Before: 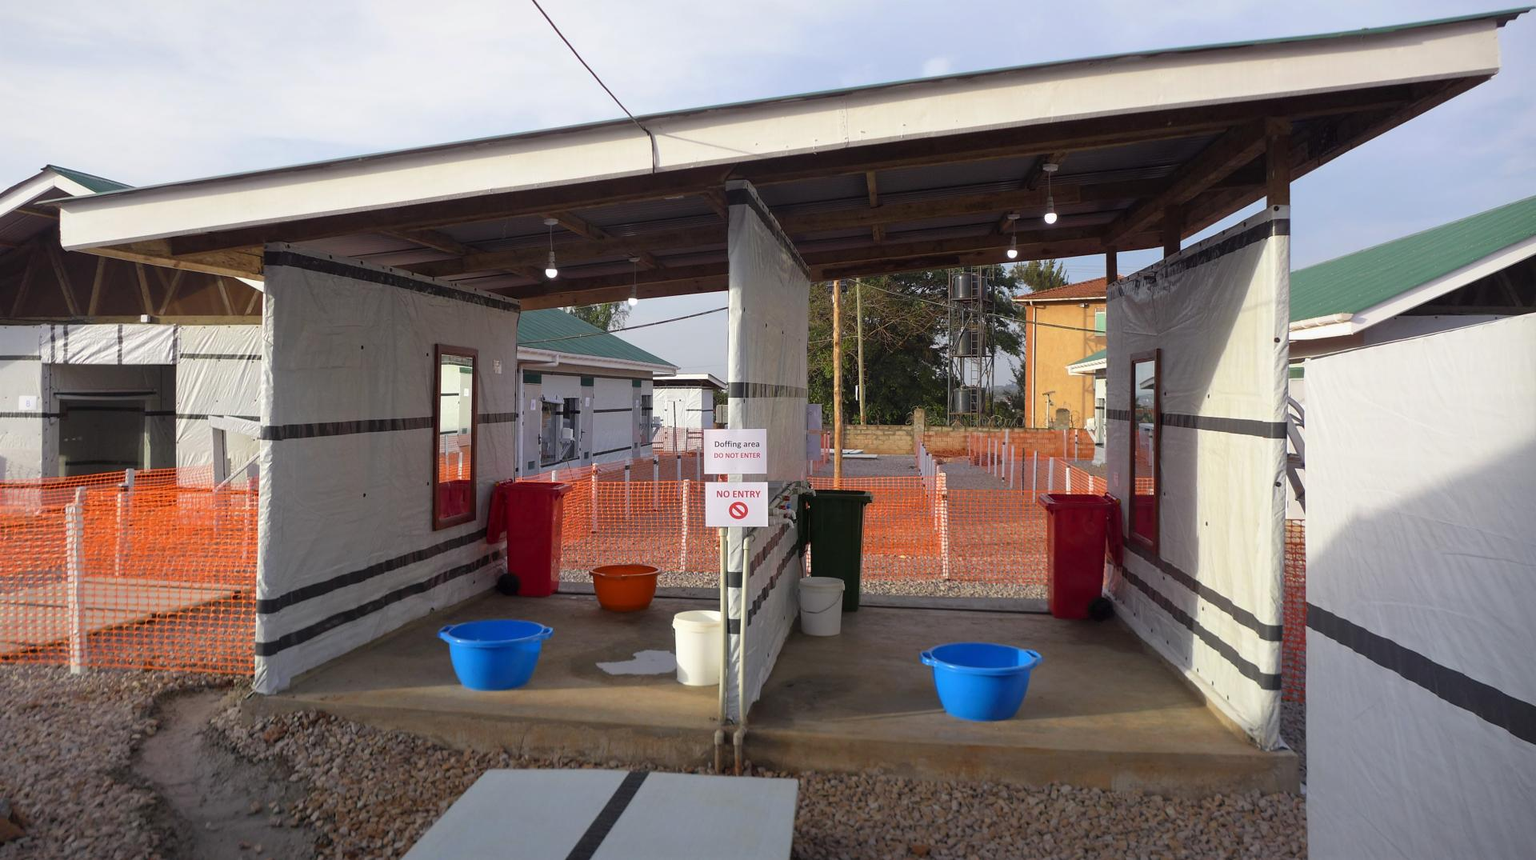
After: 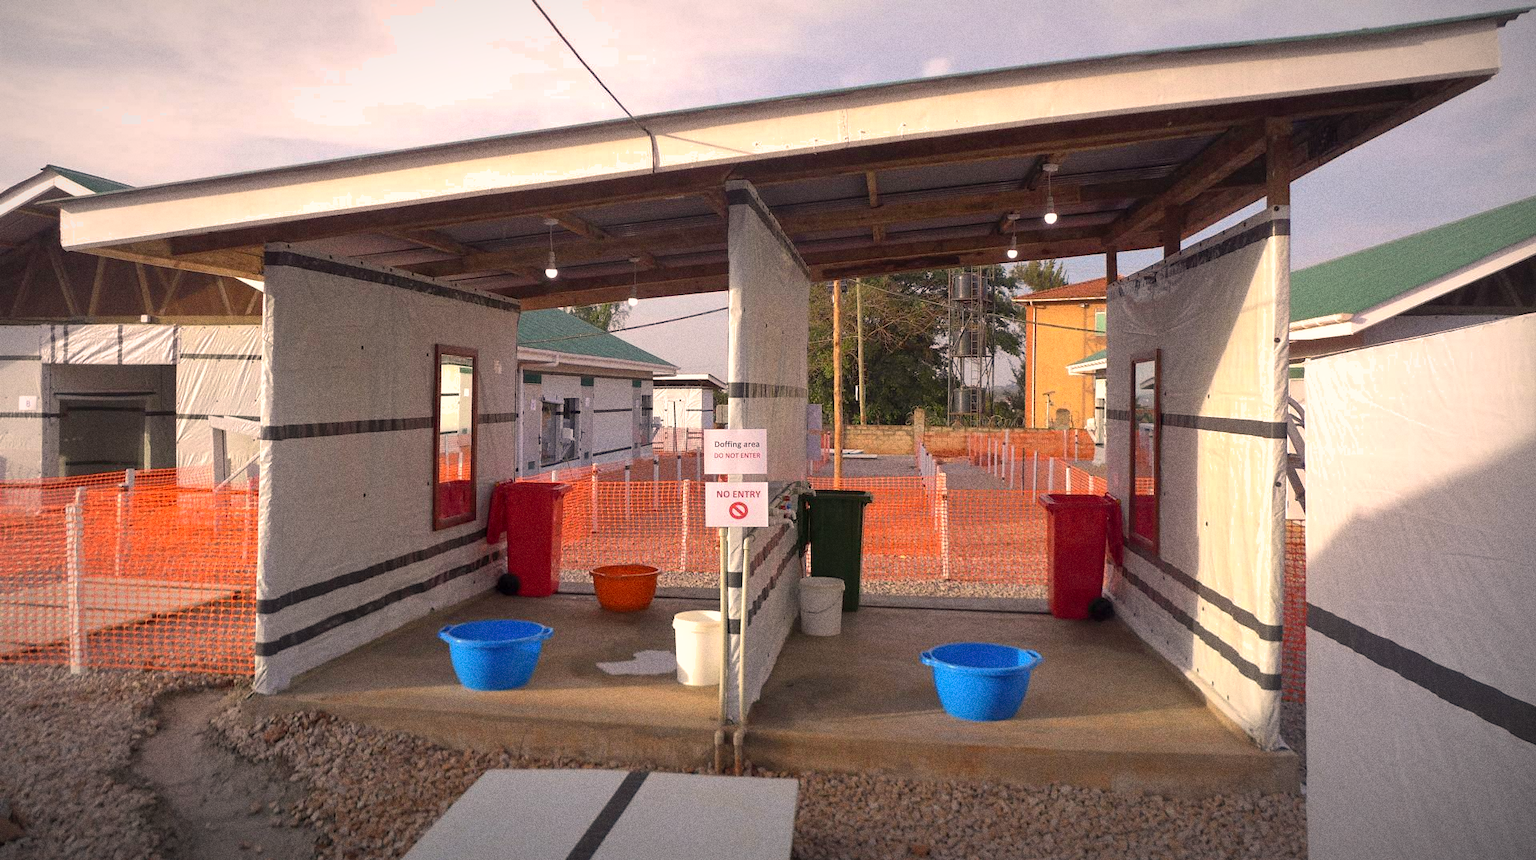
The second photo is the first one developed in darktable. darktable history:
exposure: black level correction 0.001, exposure 0.191 EV, compensate highlight preservation false
white balance: red 1.127, blue 0.943
grain: coarseness 0.09 ISO, strength 40%
vignetting: fall-off radius 70%, automatic ratio true
shadows and highlights: on, module defaults
